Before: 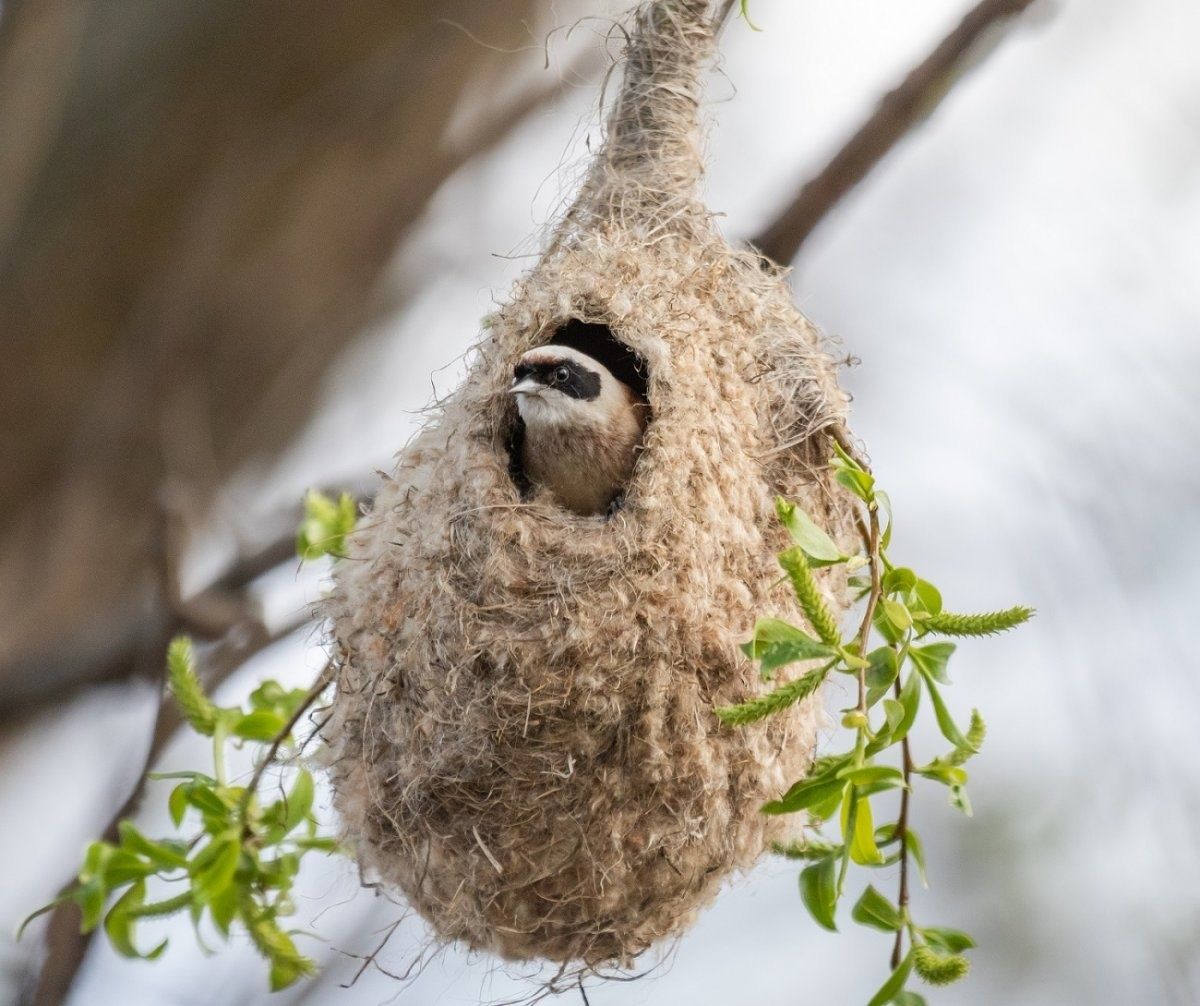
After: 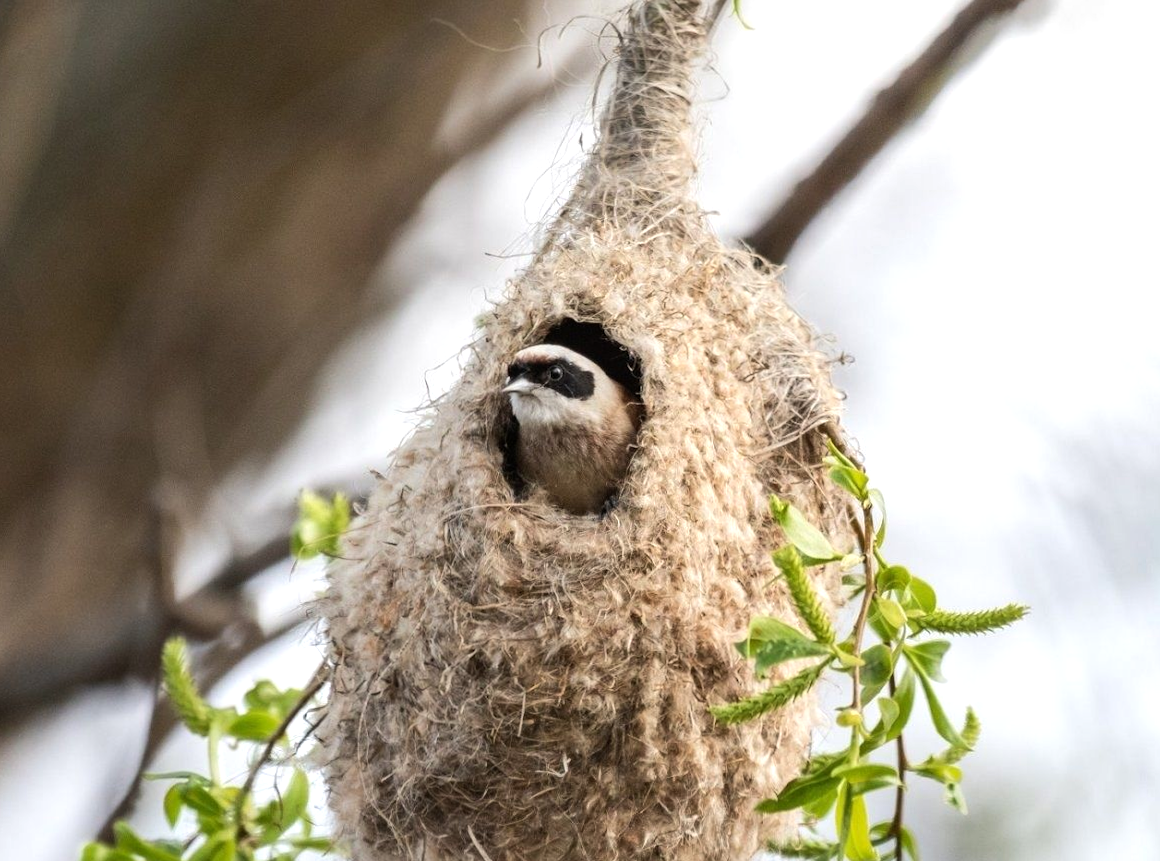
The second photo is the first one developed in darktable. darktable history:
tone equalizer: -8 EV -0.392 EV, -7 EV -0.391 EV, -6 EV -0.355 EV, -5 EV -0.247 EV, -3 EV 0.219 EV, -2 EV 0.357 EV, -1 EV 0.39 EV, +0 EV 0.417 EV, edges refinement/feathering 500, mask exposure compensation -1.57 EV, preserve details no
crop and rotate: angle 0.175°, left 0.373%, right 2.566%, bottom 14.092%
